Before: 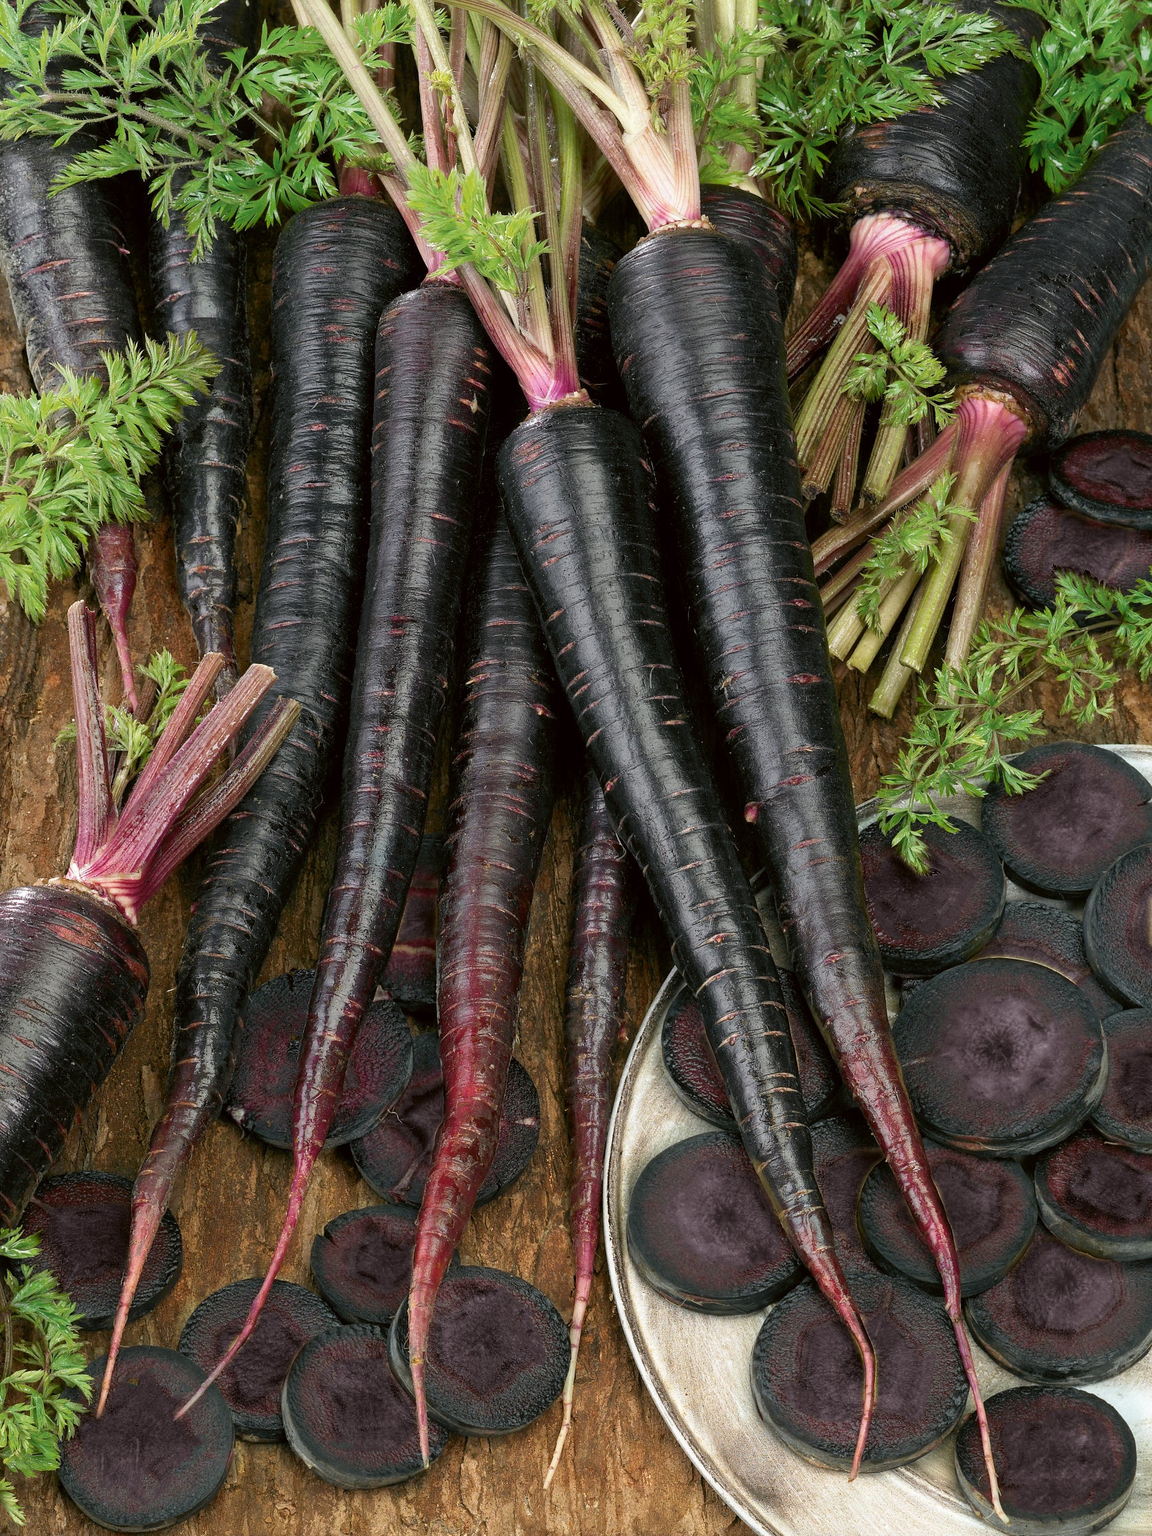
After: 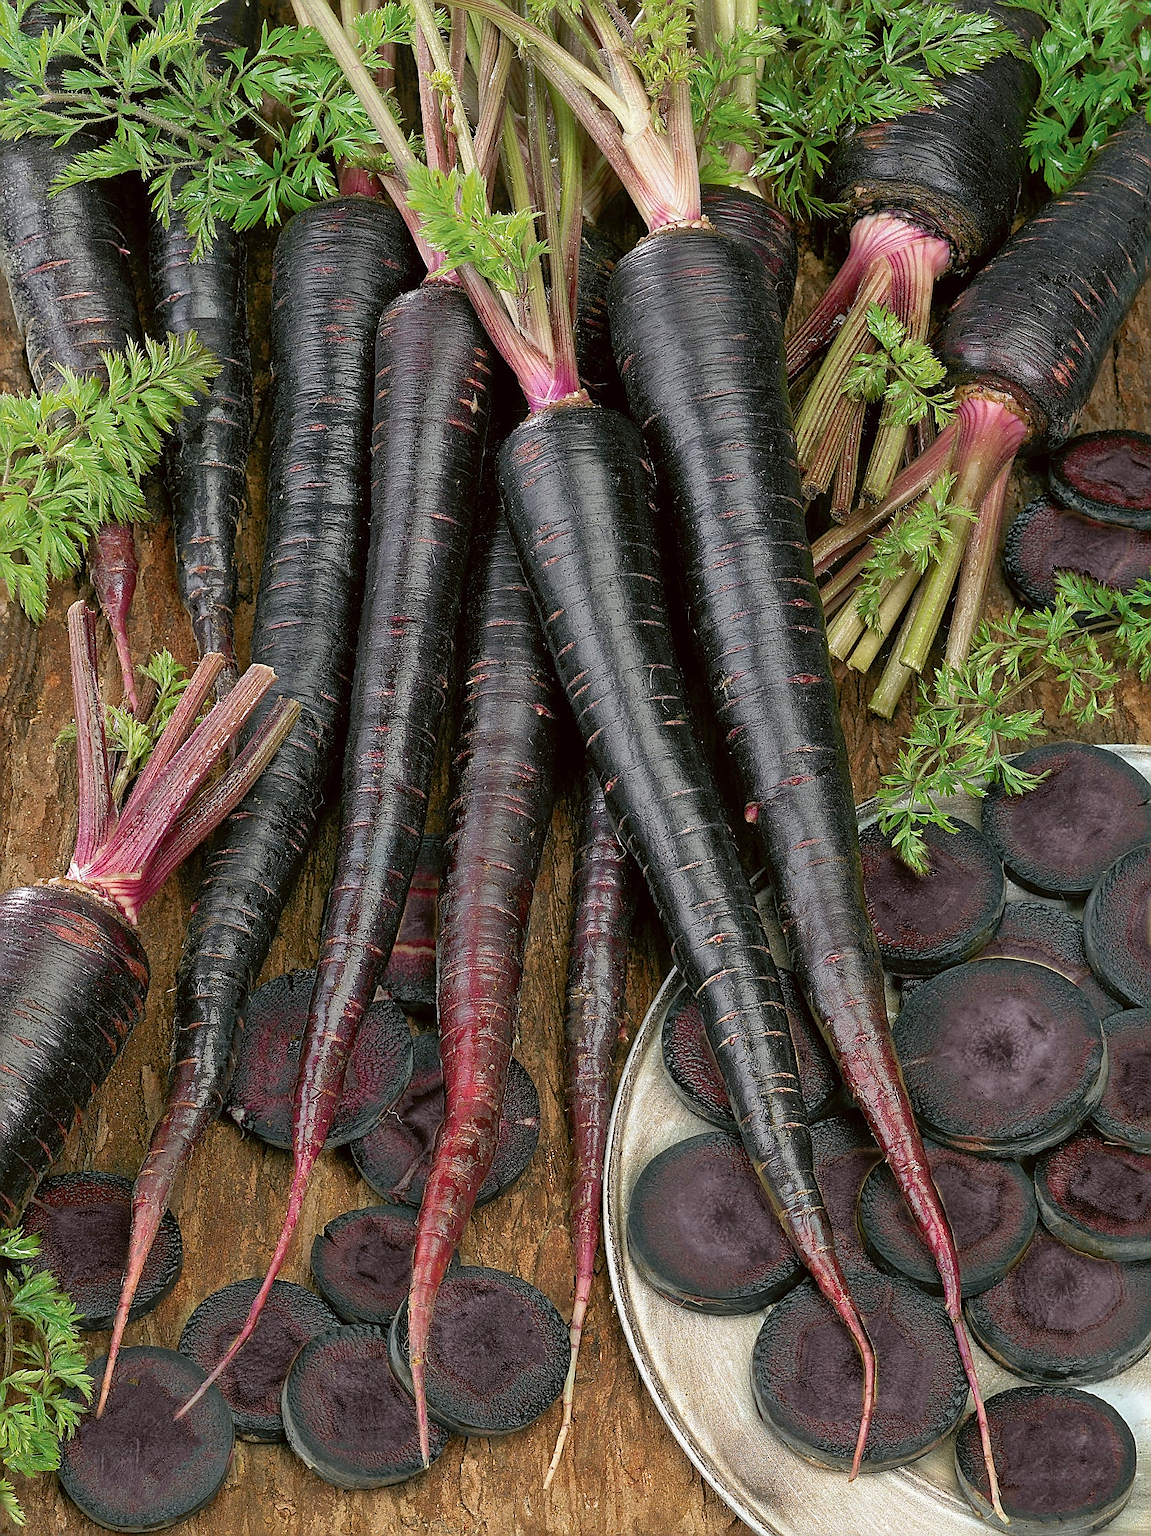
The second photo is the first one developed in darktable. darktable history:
shadows and highlights: on, module defaults
sharpen: radius 1.4, amount 1.25, threshold 0.7
